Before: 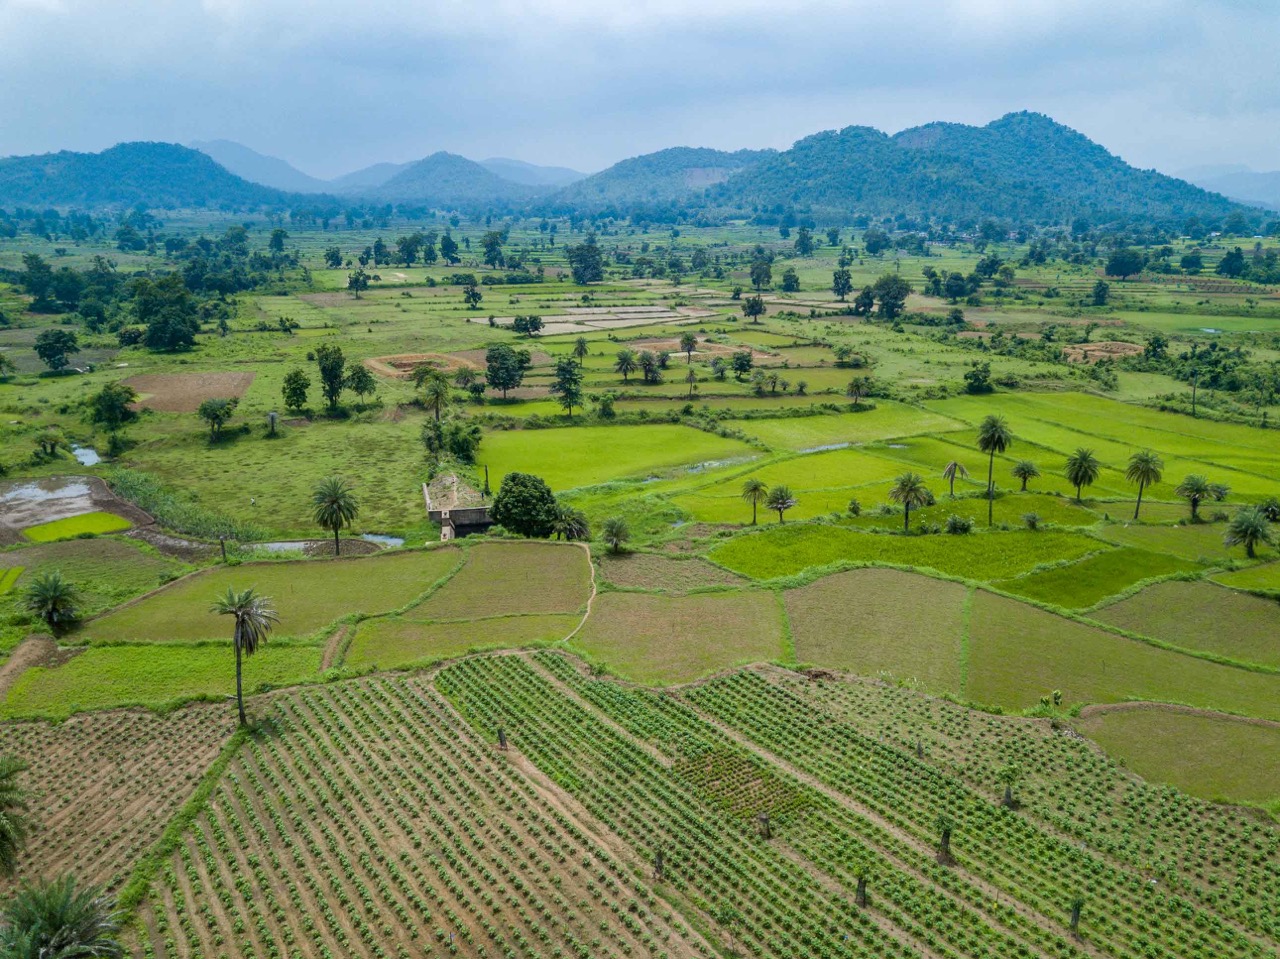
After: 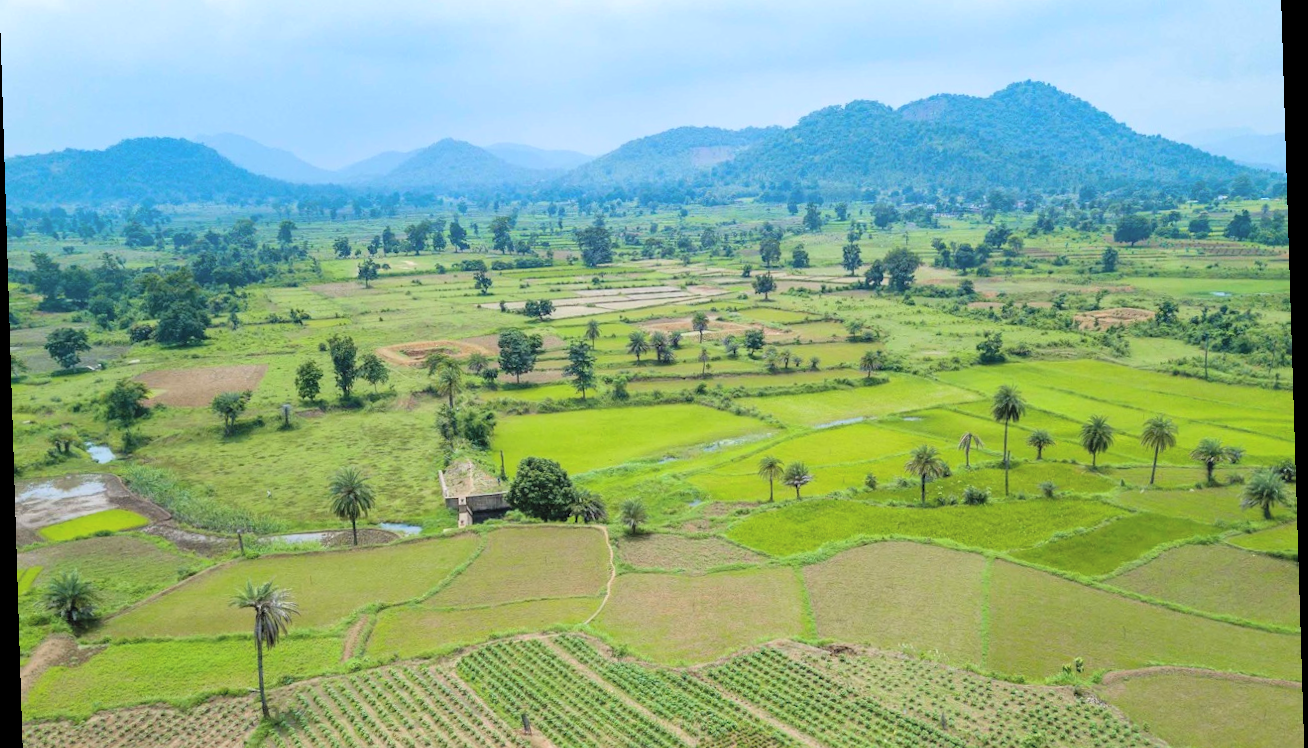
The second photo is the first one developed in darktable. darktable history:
rotate and perspective: rotation -1.77°, lens shift (horizontal) 0.004, automatic cropping off
crop: top 3.857%, bottom 21.132%
color zones: curves: ch1 [(0, 0.469) (0.01, 0.469) (0.12, 0.446) (0.248, 0.469) (0.5, 0.5) (0.748, 0.5) (0.99, 0.469) (1, 0.469)]
contrast brightness saturation: contrast 0.1, brightness 0.3, saturation 0.14
